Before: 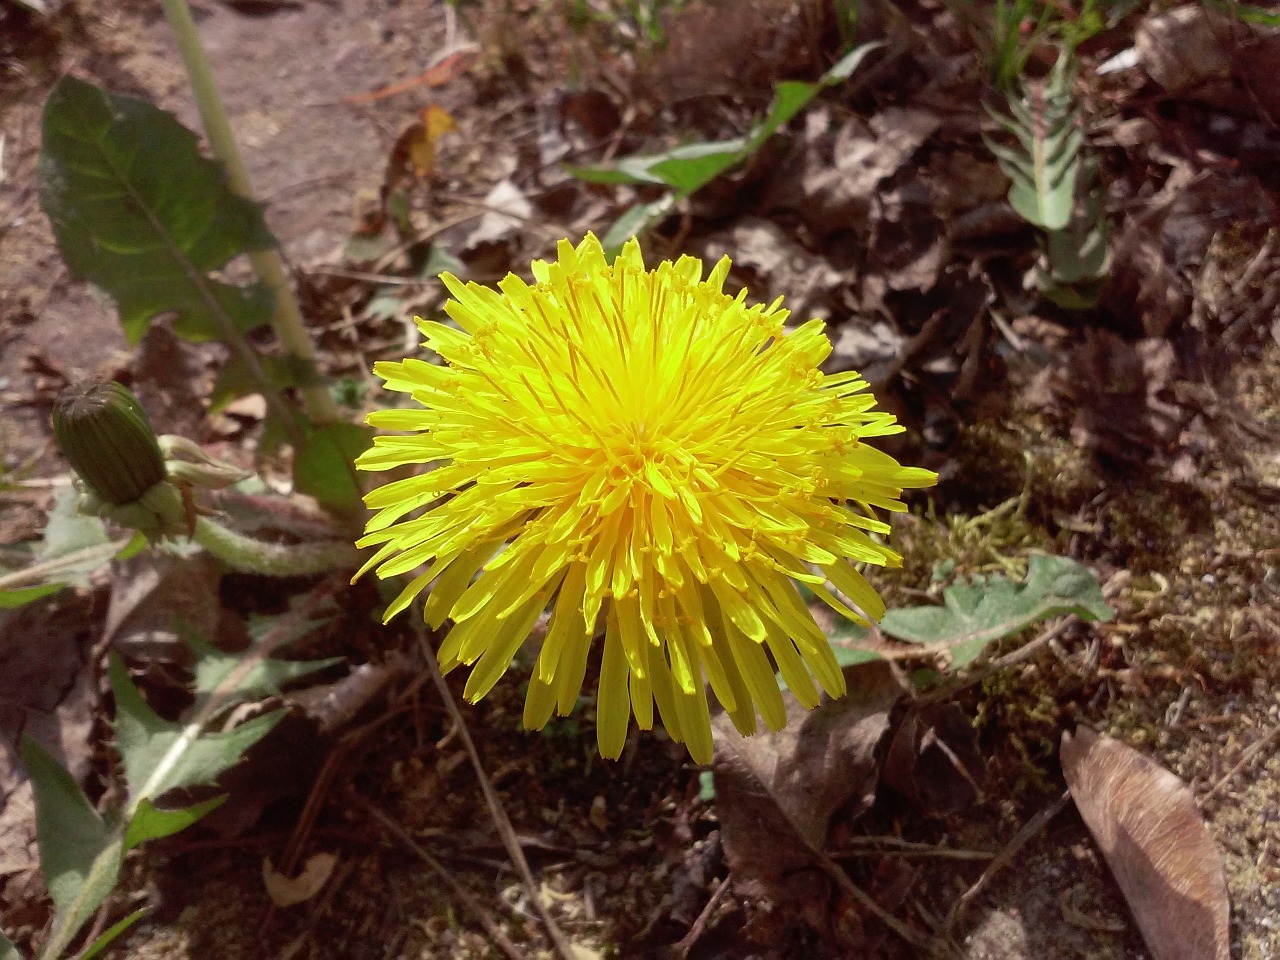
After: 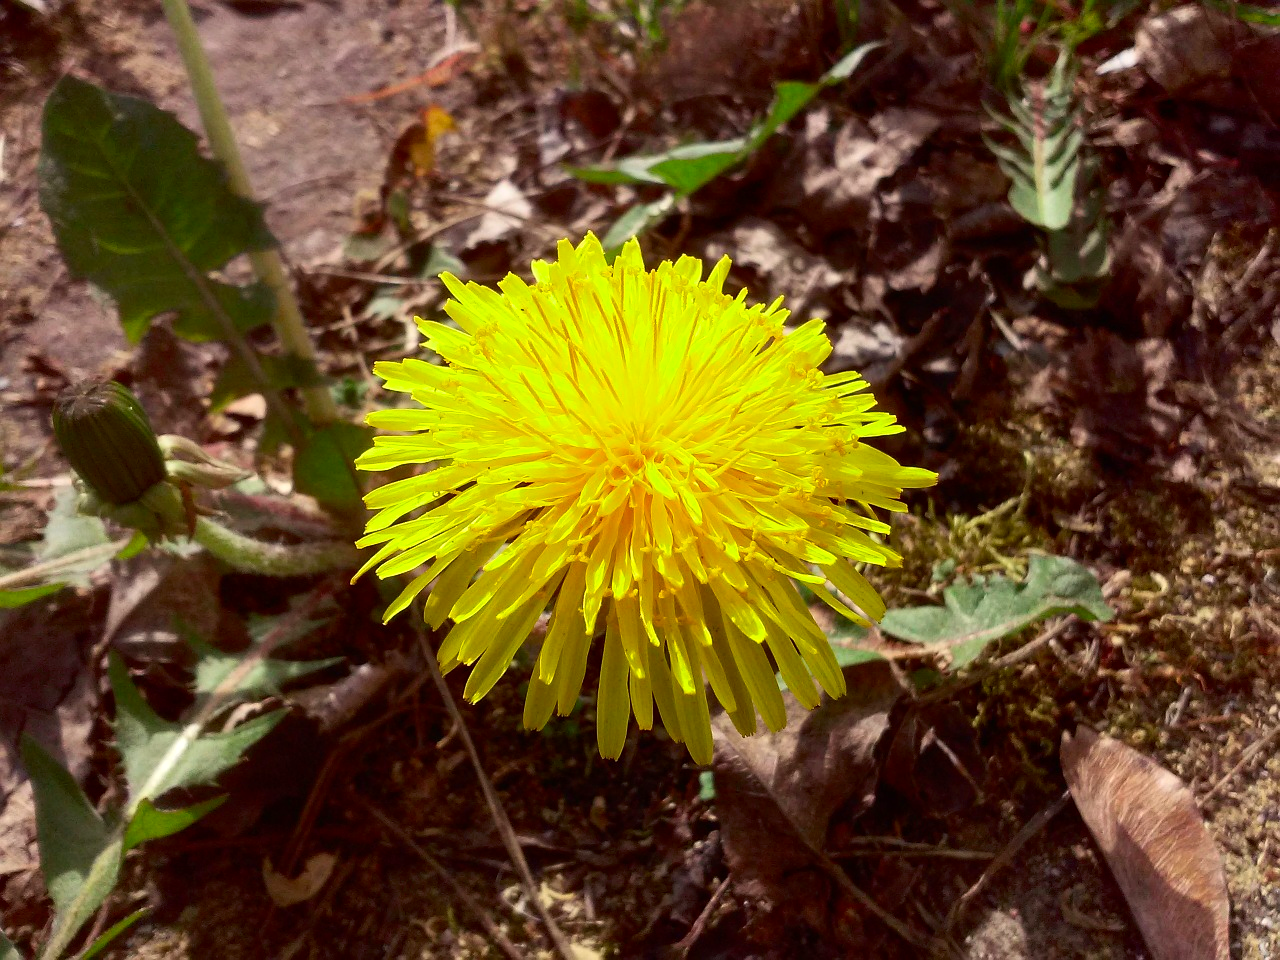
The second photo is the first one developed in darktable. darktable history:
contrast equalizer: y [[0.546, 0.552, 0.554, 0.554, 0.552, 0.546], [0.5 ×6], [0.5 ×6], [0 ×6], [0 ×6]], mix 0.134
tone equalizer: smoothing diameter 24.89%, edges refinement/feathering 5.63, preserve details guided filter
contrast brightness saturation: contrast 0.171, saturation 0.296
